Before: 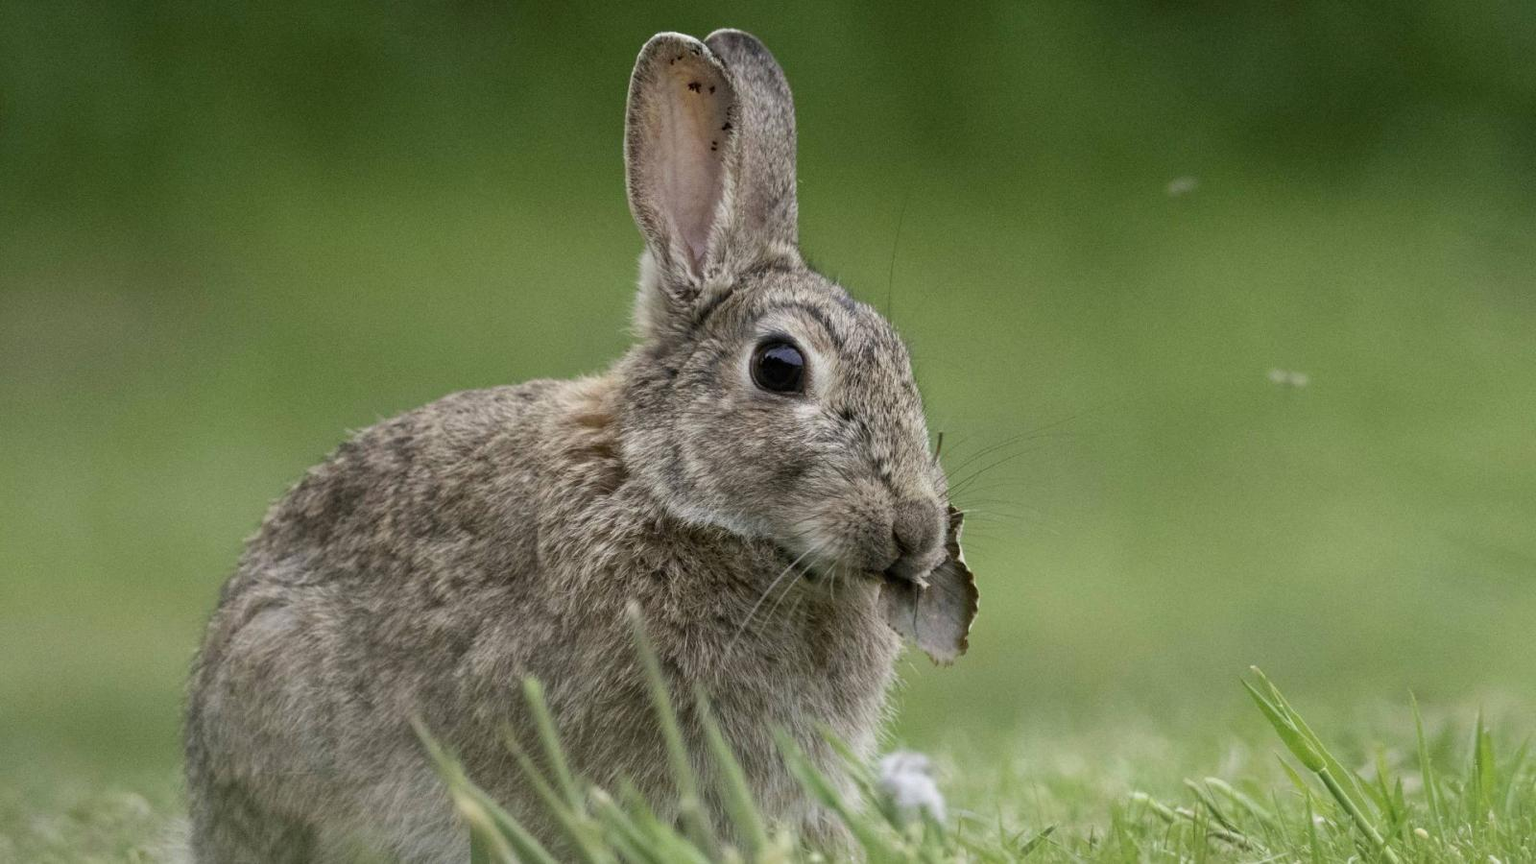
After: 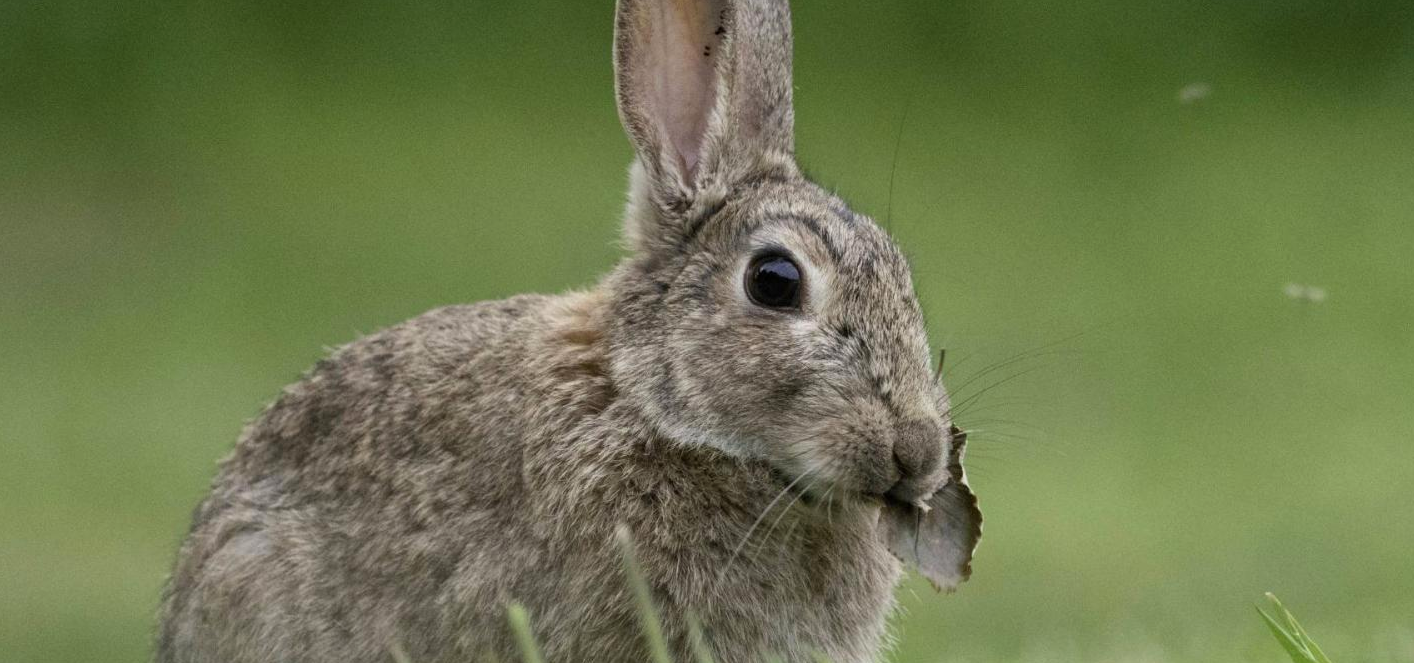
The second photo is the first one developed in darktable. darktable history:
shadows and highlights: radius 125.23, shadows 30.39, highlights -31.07, low approximation 0.01, soften with gaussian
crop and rotate: left 2.33%, top 11.277%, right 9.285%, bottom 15.027%
velvia: strength 6.23%
